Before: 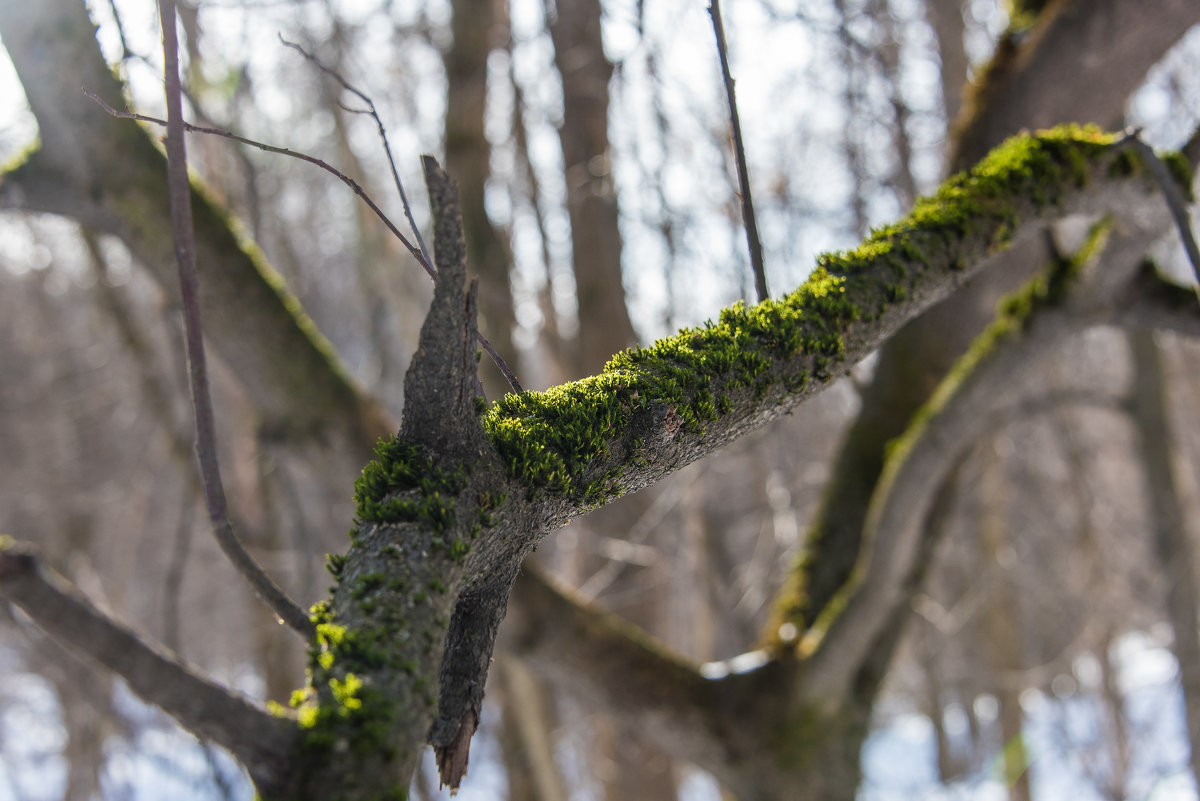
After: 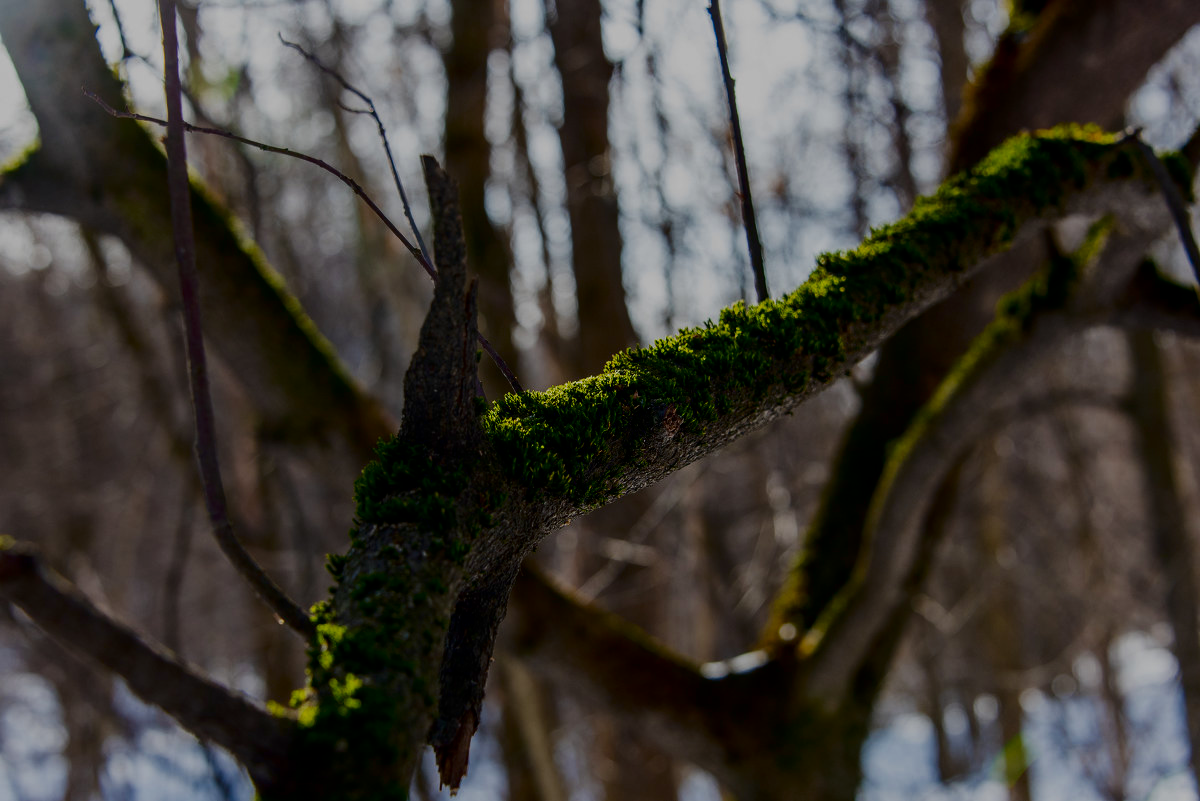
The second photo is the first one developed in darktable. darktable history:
tone curve: curves: ch0 [(0, 0) (0.003, 0.003) (0.011, 0.011) (0.025, 0.026) (0.044, 0.046) (0.069, 0.071) (0.1, 0.103) (0.136, 0.14) (0.177, 0.183) (0.224, 0.231) (0.277, 0.286) (0.335, 0.346) (0.399, 0.412) (0.468, 0.483) (0.543, 0.56) (0.623, 0.643) (0.709, 0.732) (0.801, 0.826) (0.898, 0.917) (1, 1)], preserve colors none
contrast brightness saturation: contrast 0.09, brightness -0.59, saturation 0.17
filmic rgb: black relative exposure -8.42 EV, white relative exposure 4.68 EV, hardness 3.82, color science v6 (2022)
